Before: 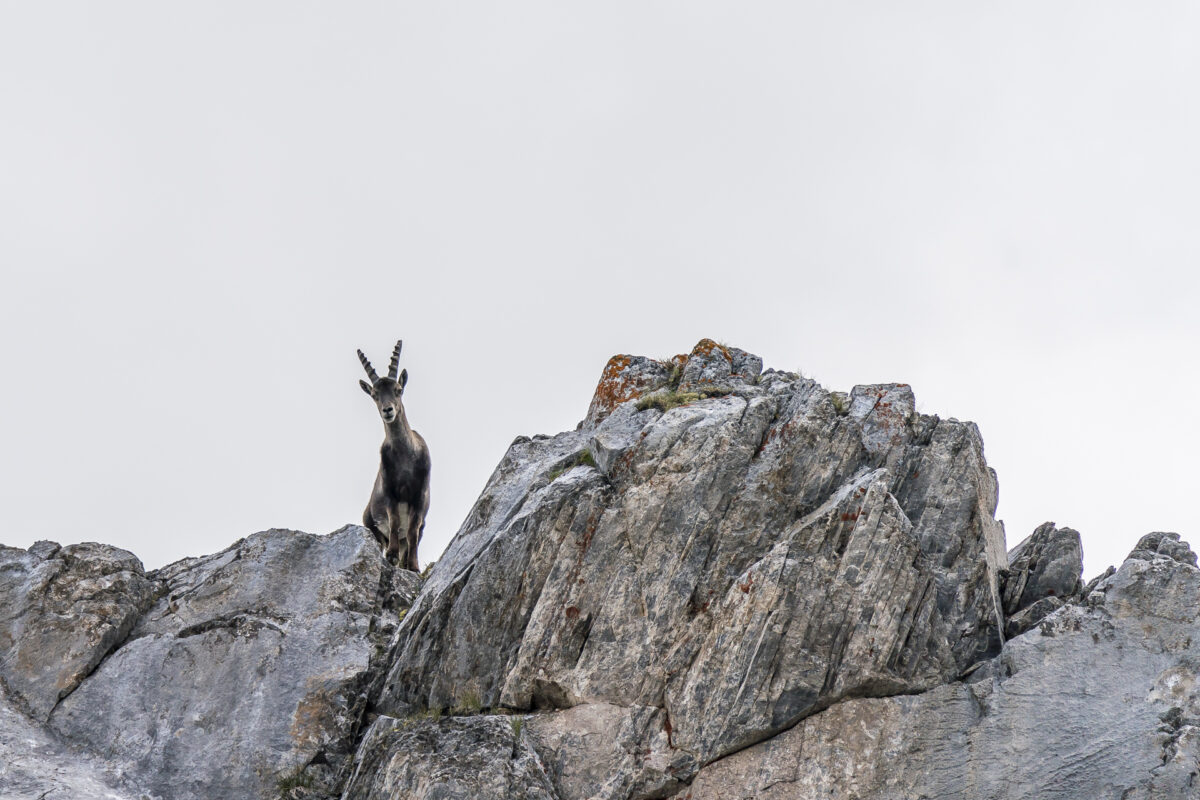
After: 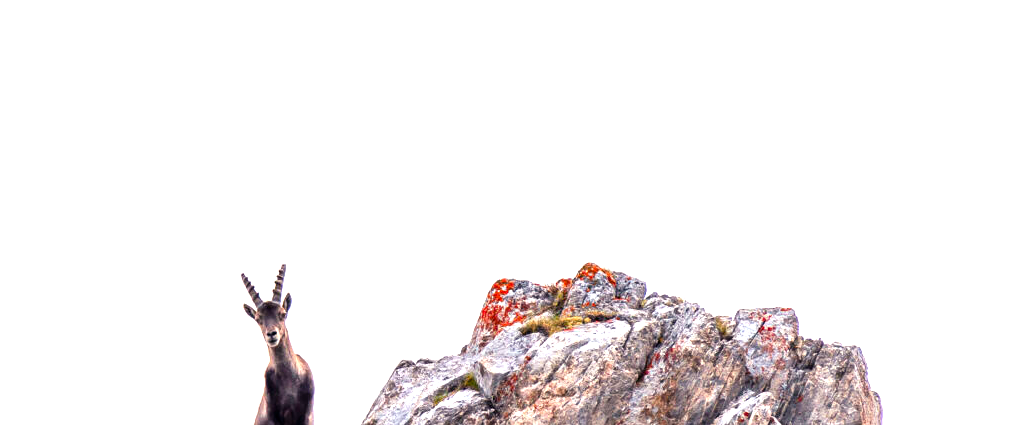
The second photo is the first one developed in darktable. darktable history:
color balance rgb: power › luminance -7.844%, power › chroma 1.339%, power › hue 330.31°, highlights gain › chroma 1.398%, highlights gain › hue 50.48°, perceptual saturation grading › global saturation 30.52%, global vibrance 10.781%
color zones: curves: ch1 [(0.24, 0.629) (0.75, 0.5)]; ch2 [(0.255, 0.454) (0.745, 0.491)]
exposure: black level correction 0, exposure 1.096 EV, compensate highlight preservation false
color correction: highlights b* 0.02
crop and rotate: left 9.708%, top 9.551%, right 5.955%, bottom 37.228%
